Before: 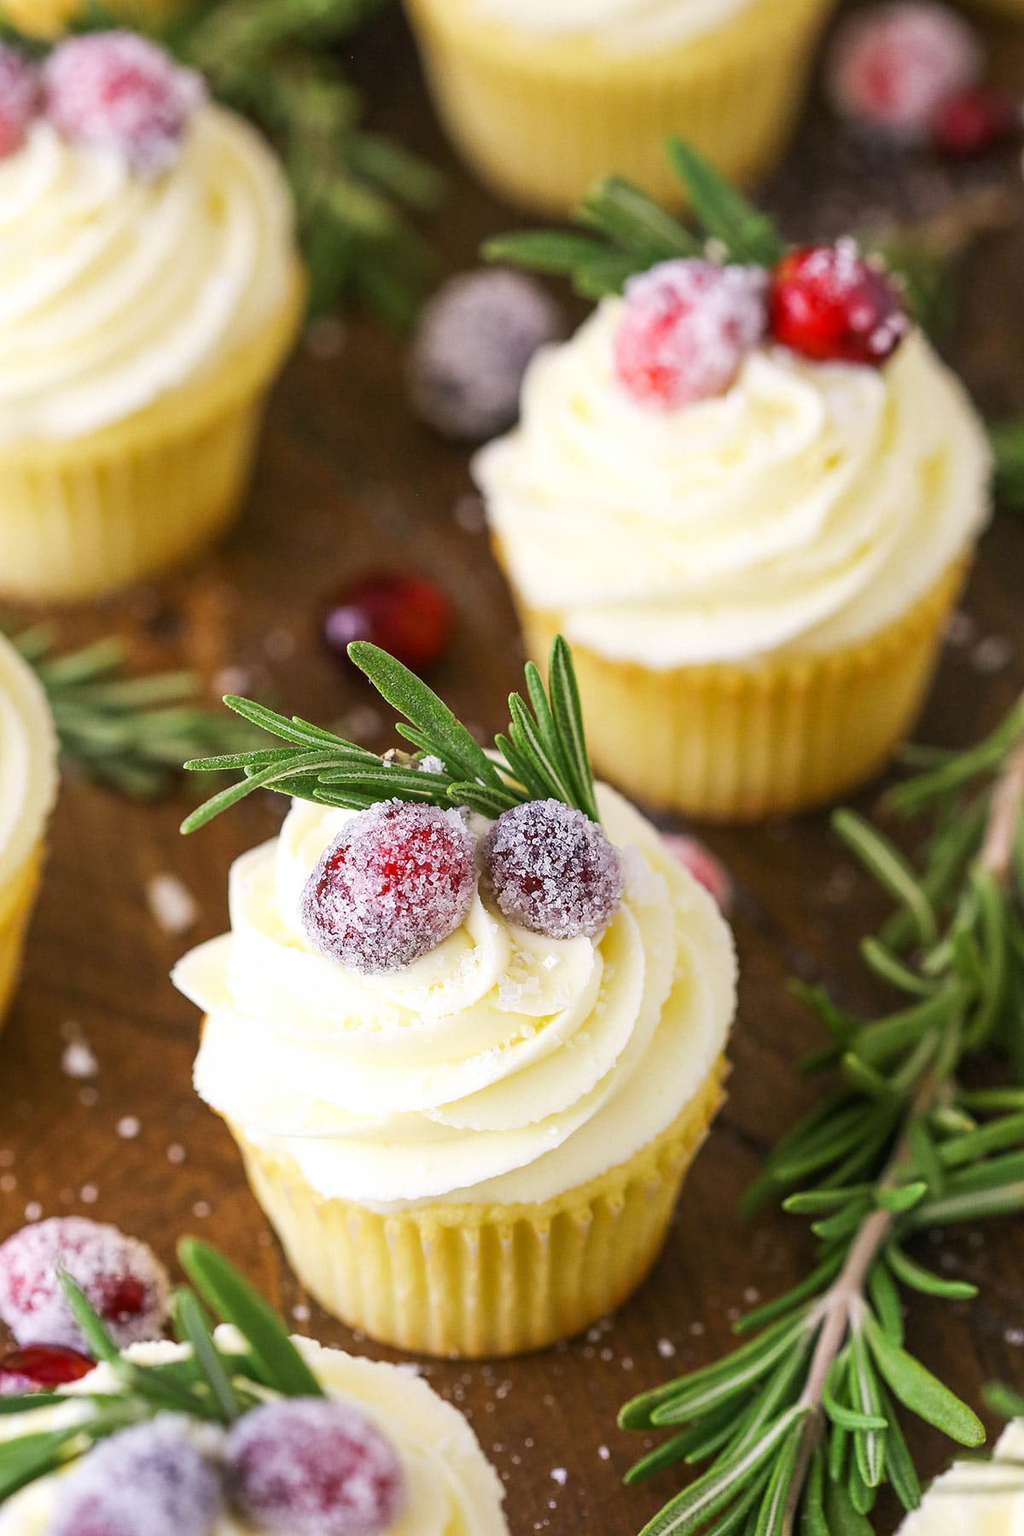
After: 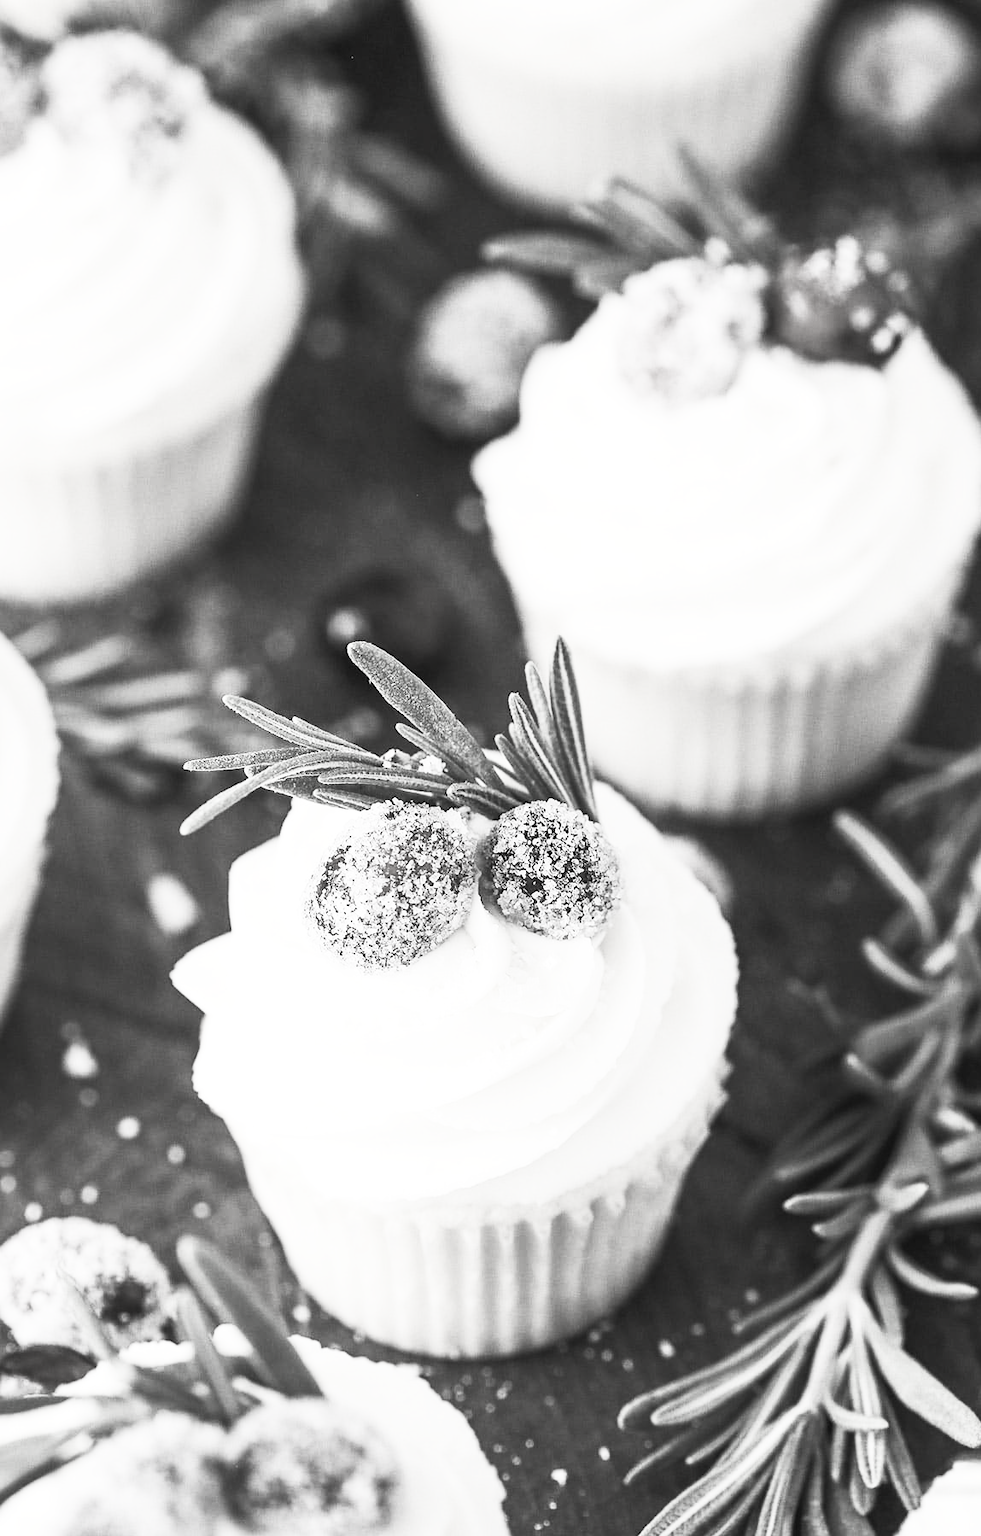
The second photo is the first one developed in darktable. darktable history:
contrast brightness saturation: contrast 0.532, brightness 0.481, saturation -0.99
crop: right 4.169%, bottom 0.038%
velvia: on, module defaults
